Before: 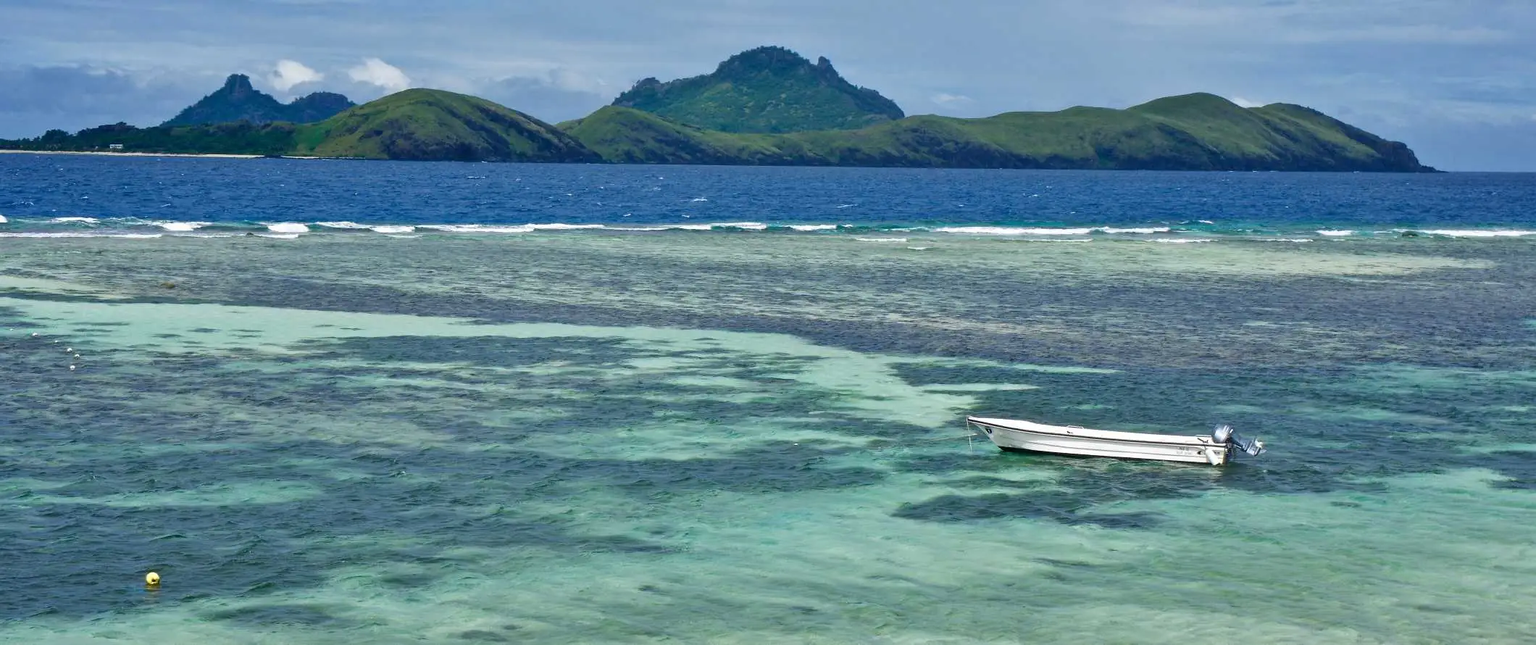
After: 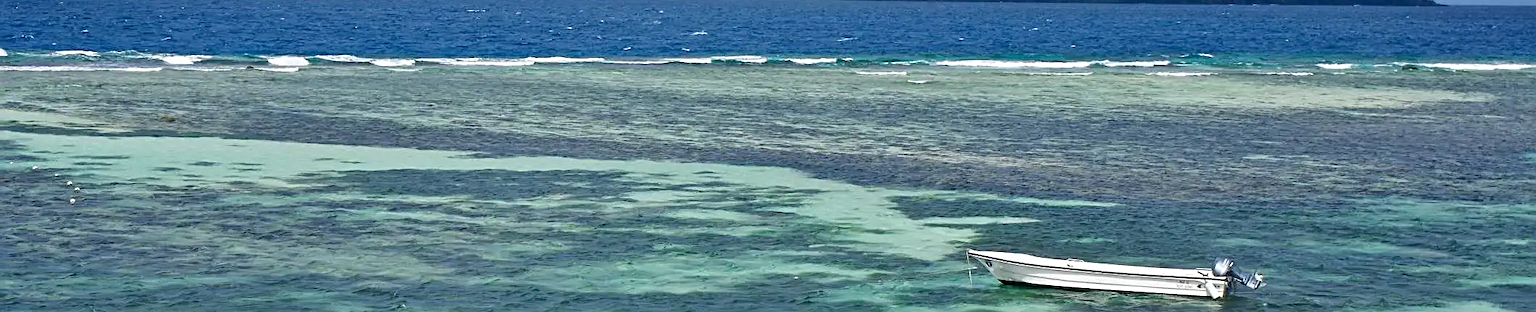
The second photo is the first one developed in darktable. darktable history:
crop and rotate: top 25.894%, bottom 25.53%
sharpen: radius 2.734
